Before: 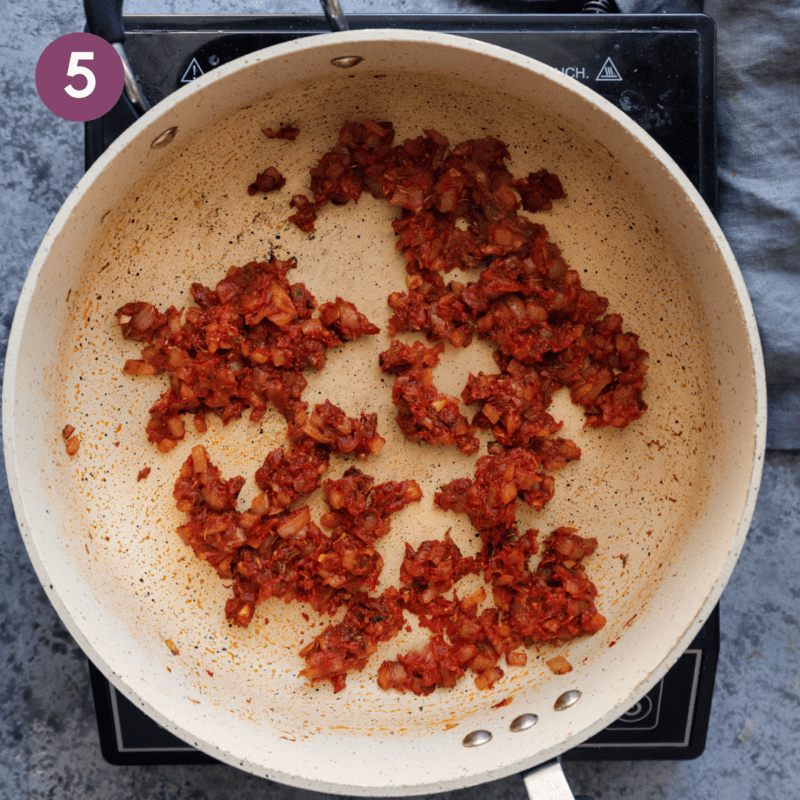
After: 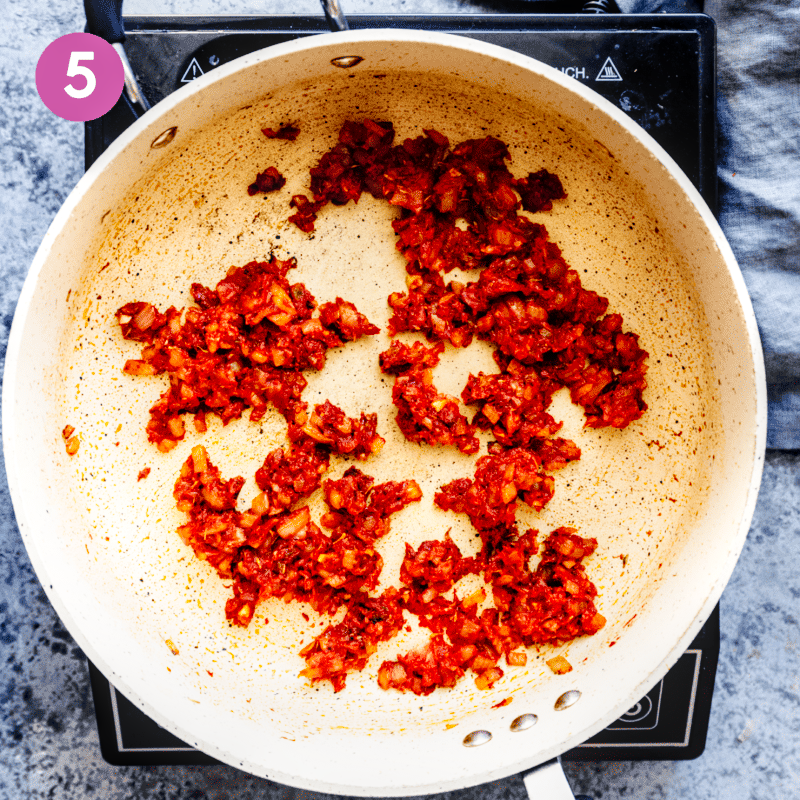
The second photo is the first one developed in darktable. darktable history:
tone equalizer: on, module defaults
local contrast: on, module defaults
shadows and highlights: shadows -70, highlights 35, soften with gaussian
base curve: curves: ch0 [(0, 0) (0, 0) (0.002, 0.001) (0.008, 0.003) (0.019, 0.011) (0.037, 0.037) (0.064, 0.11) (0.102, 0.232) (0.152, 0.379) (0.216, 0.524) (0.296, 0.665) (0.394, 0.789) (0.512, 0.881) (0.651, 0.945) (0.813, 0.986) (1, 1)], preserve colors none
